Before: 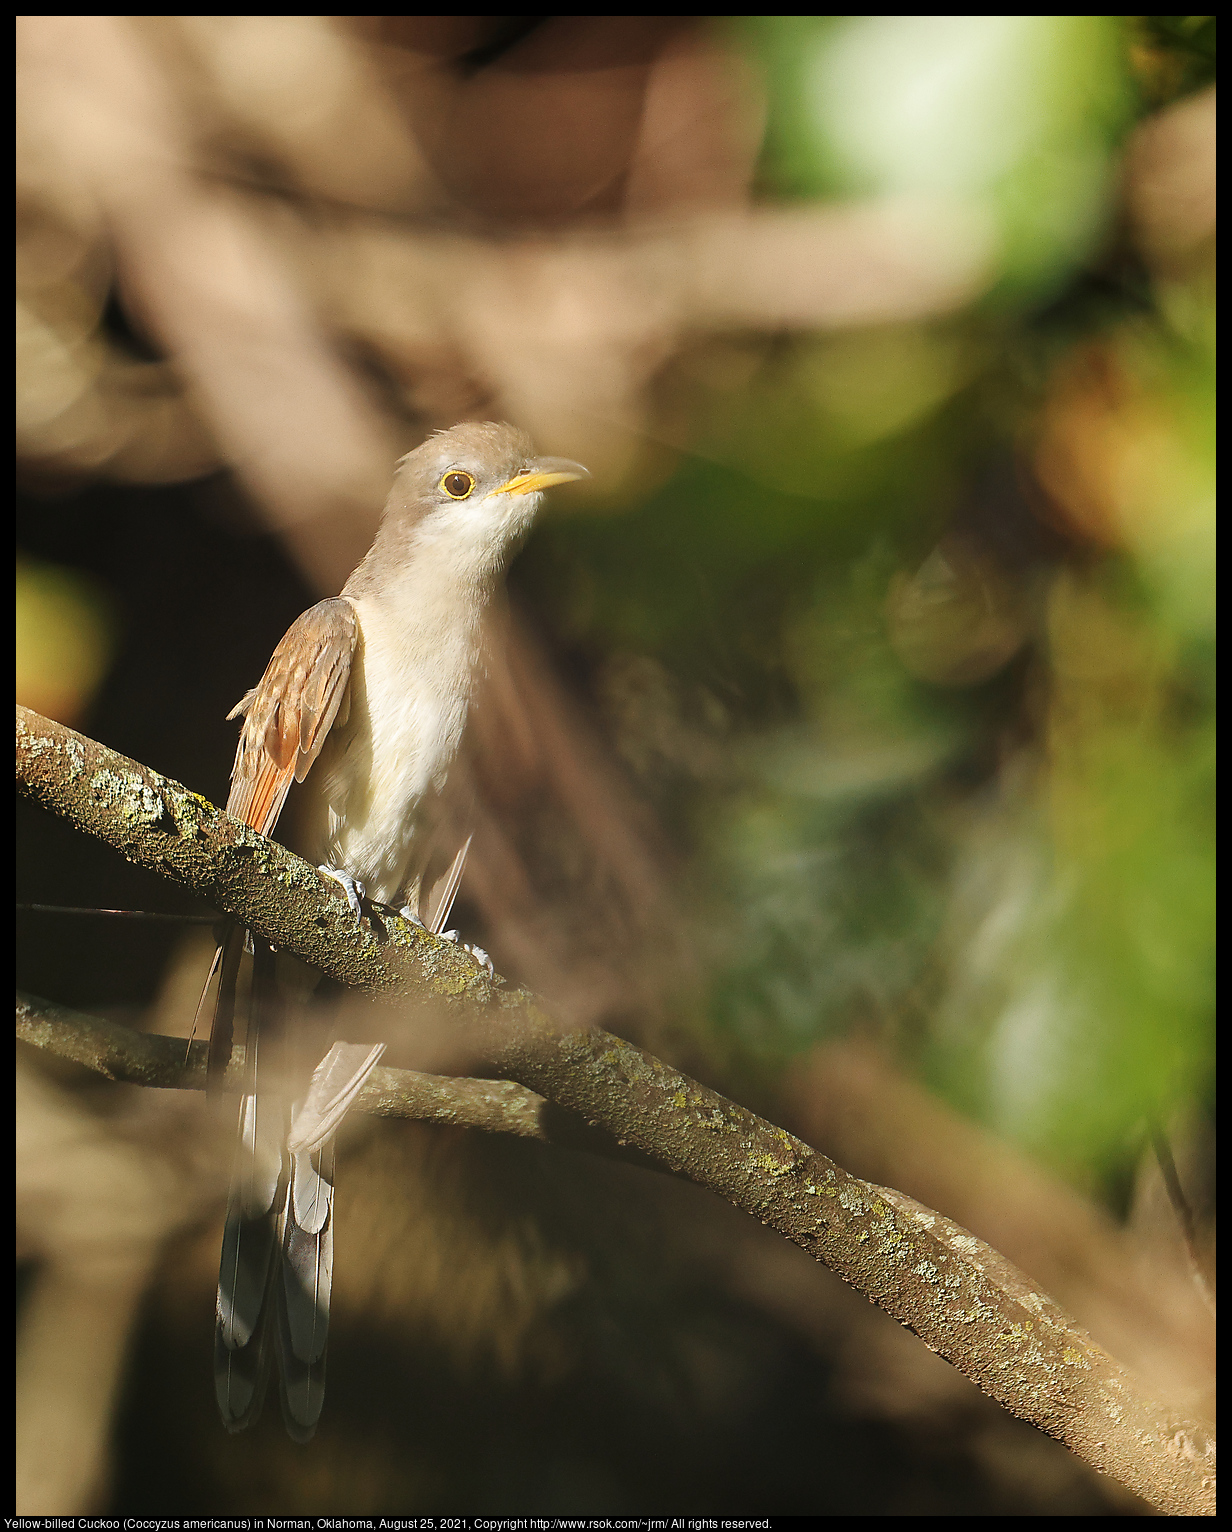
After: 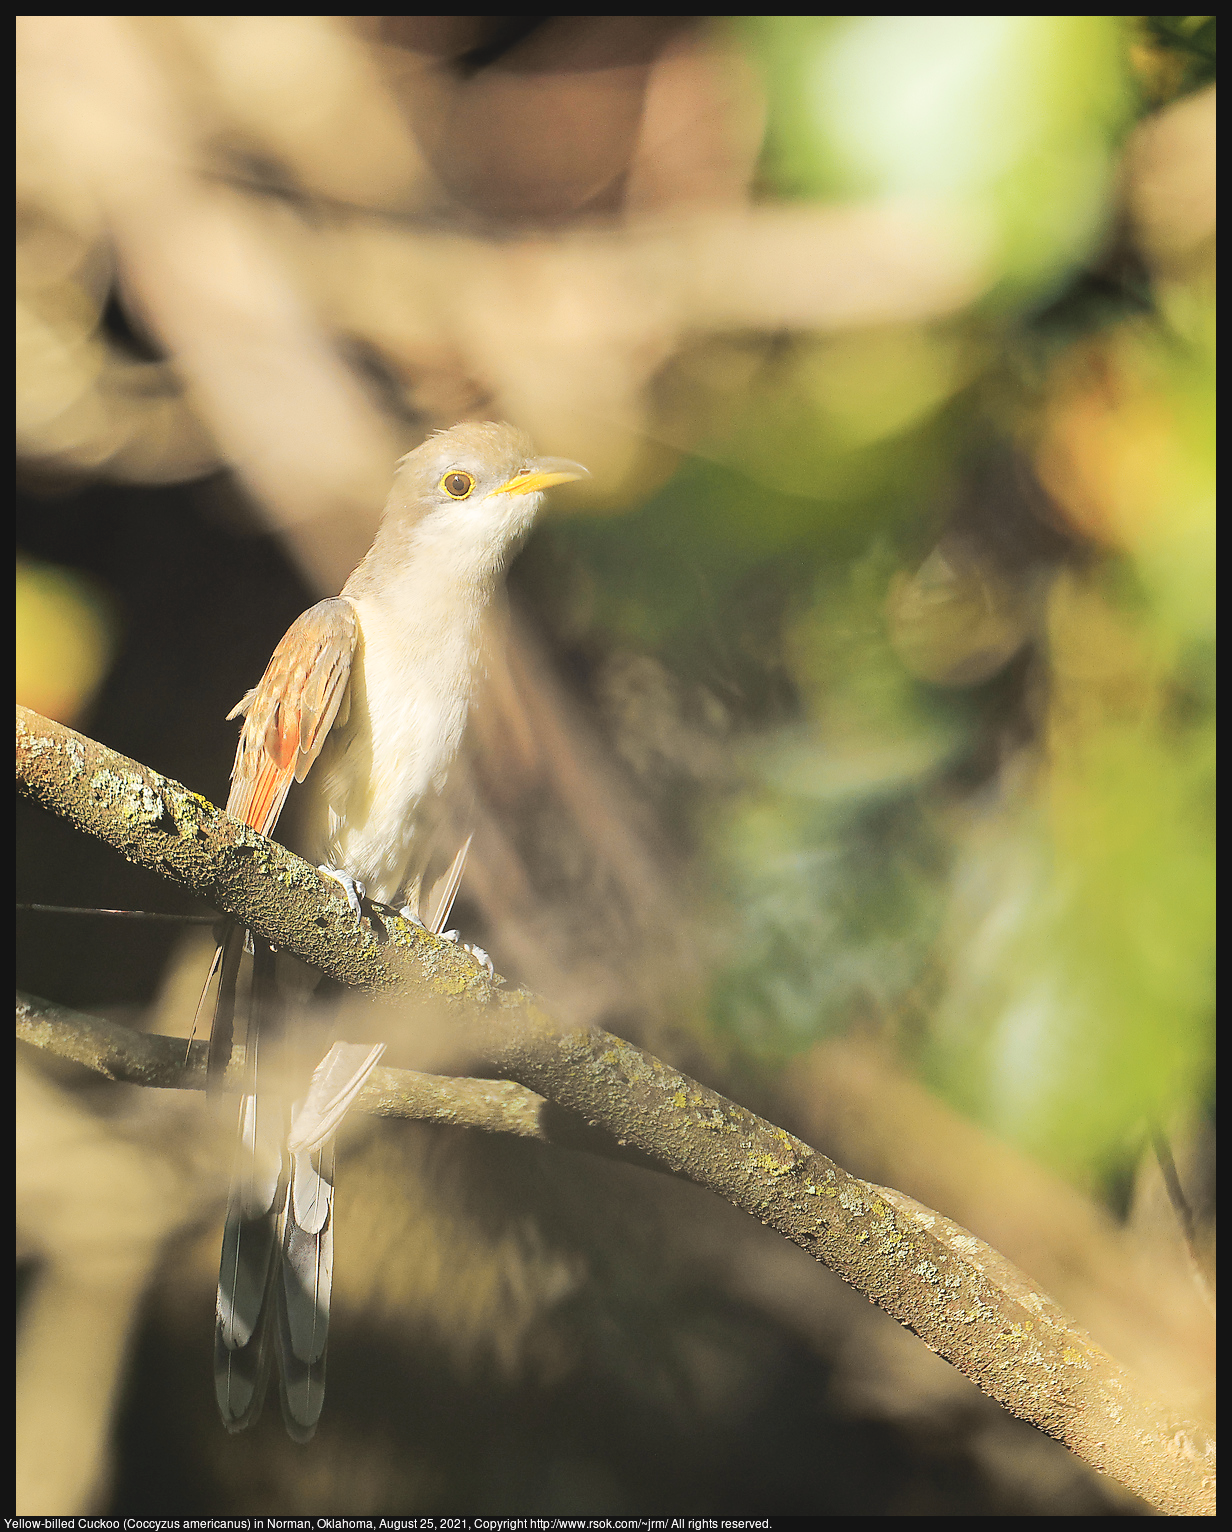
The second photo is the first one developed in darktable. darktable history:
tone equalizer: -8 EV -0.55 EV
tone curve: curves: ch0 [(0, 0.021) (0.049, 0.044) (0.157, 0.131) (0.365, 0.359) (0.499, 0.517) (0.675, 0.667) (0.856, 0.83) (1, 0.969)]; ch1 [(0, 0) (0.302, 0.309) (0.433, 0.443) (0.472, 0.47) (0.502, 0.503) (0.527, 0.516) (0.564, 0.557) (0.614, 0.645) (0.677, 0.722) (0.859, 0.889) (1, 1)]; ch2 [(0, 0) (0.33, 0.301) (0.447, 0.44) (0.487, 0.496) (0.502, 0.501) (0.535, 0.537) (0.565, 0.558) (0.608, 0.624) (1, 1)], color space Lab, independent channels, preserve colors none
global tonemap: drago (0.7, 100)
